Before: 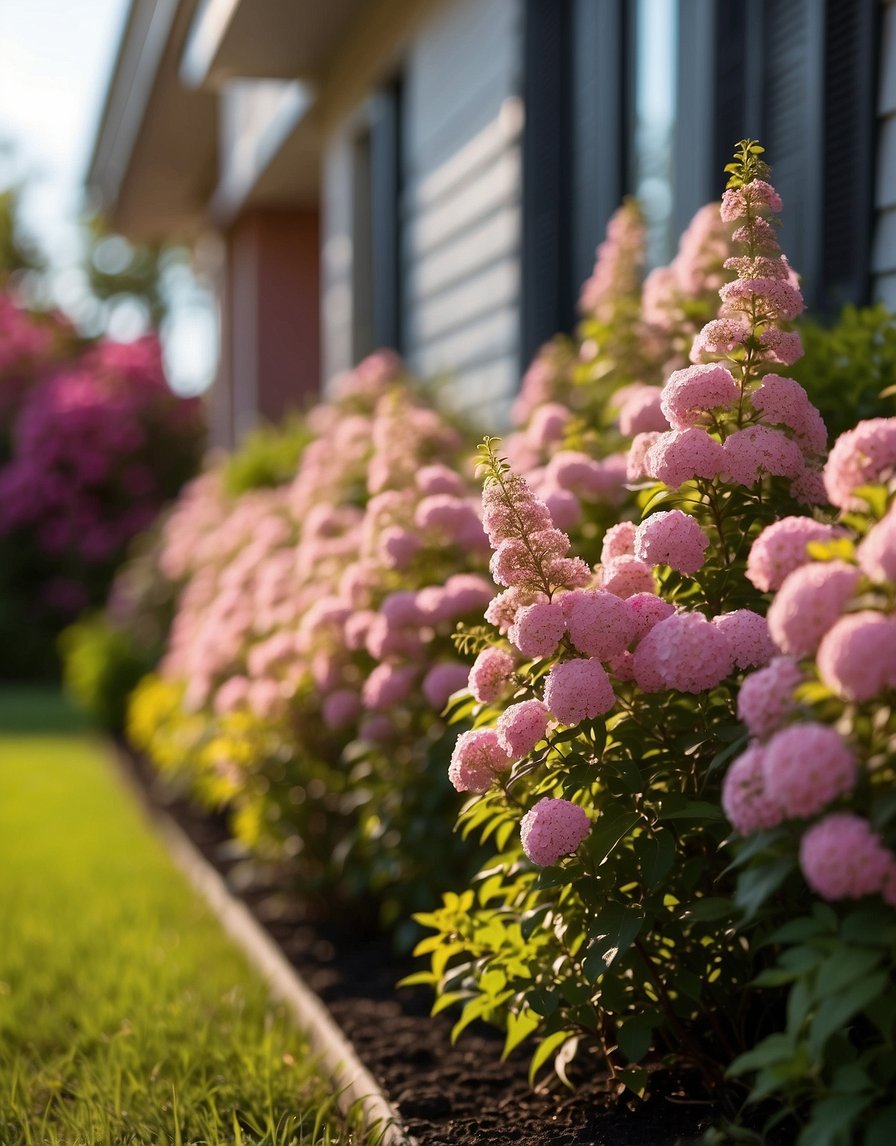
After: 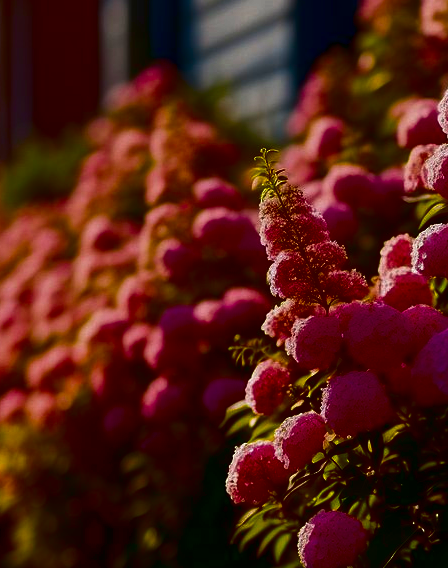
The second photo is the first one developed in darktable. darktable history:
crop: left 24.94%, top 25.143%, right 25.001%, bottom 25.211%
contrast brightness saturation: brightness -0.987, saturation 0.991
